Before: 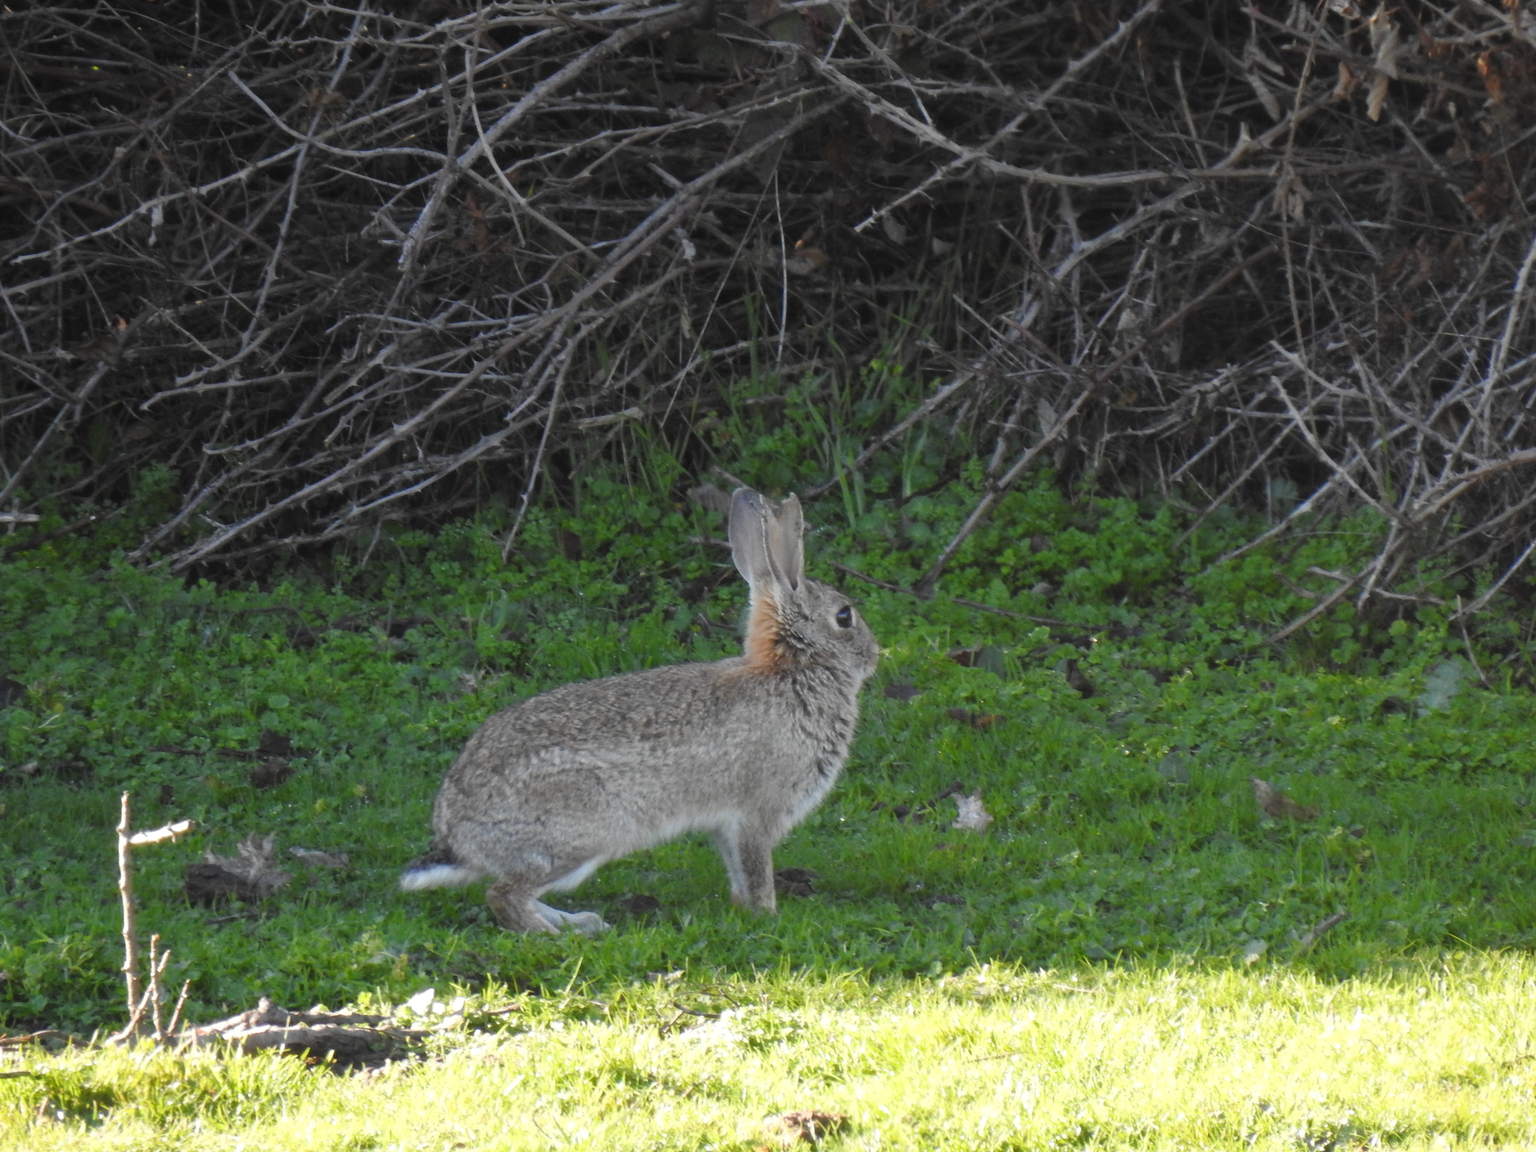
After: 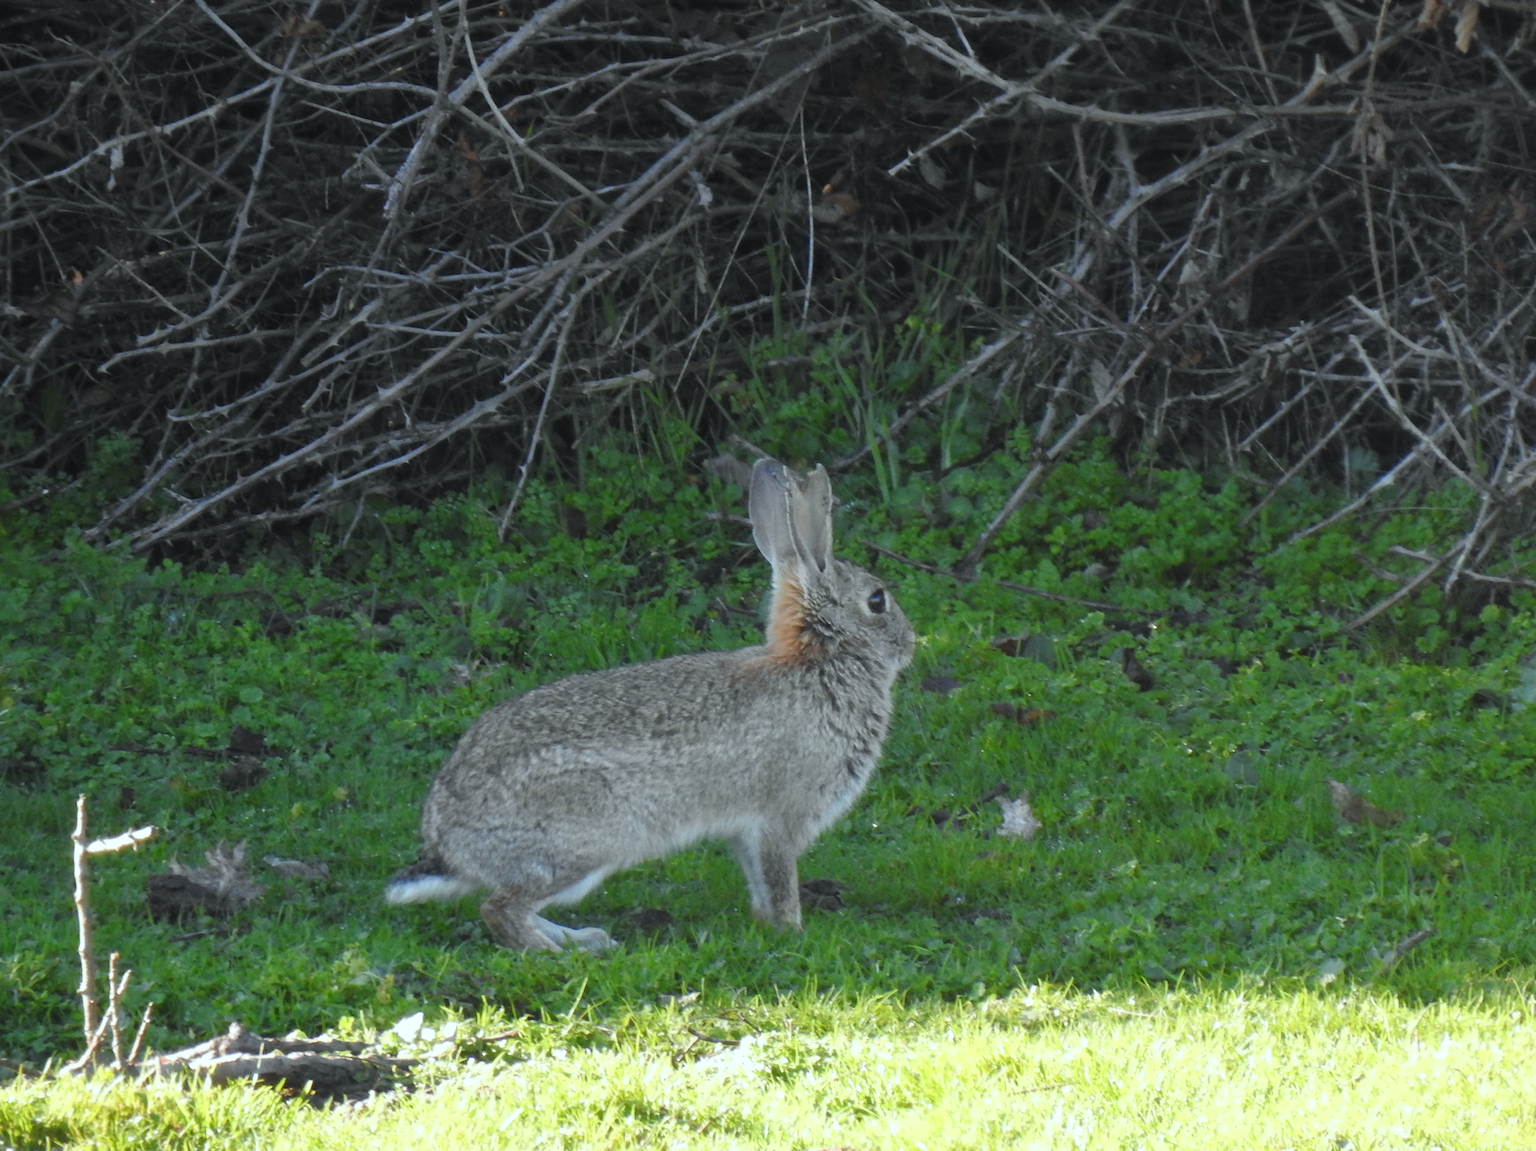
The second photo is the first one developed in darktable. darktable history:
crop: left 3.405%, top 6.396%, right 6.189%, bottom 3.179%
color calibration: illuminant as shot in camera, x 0.359, y 0.361, temperature 4591.62 K
